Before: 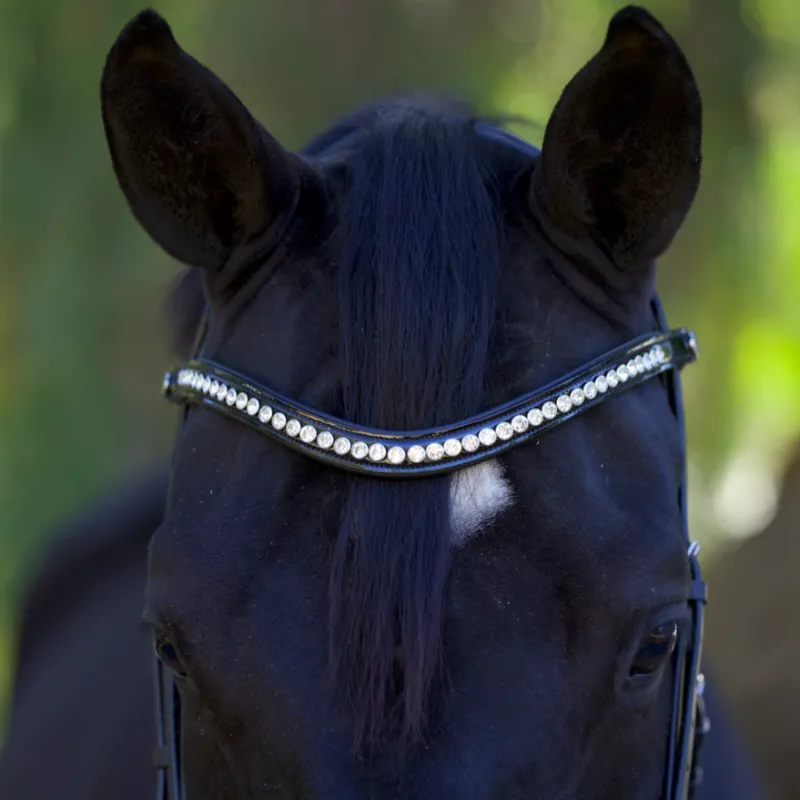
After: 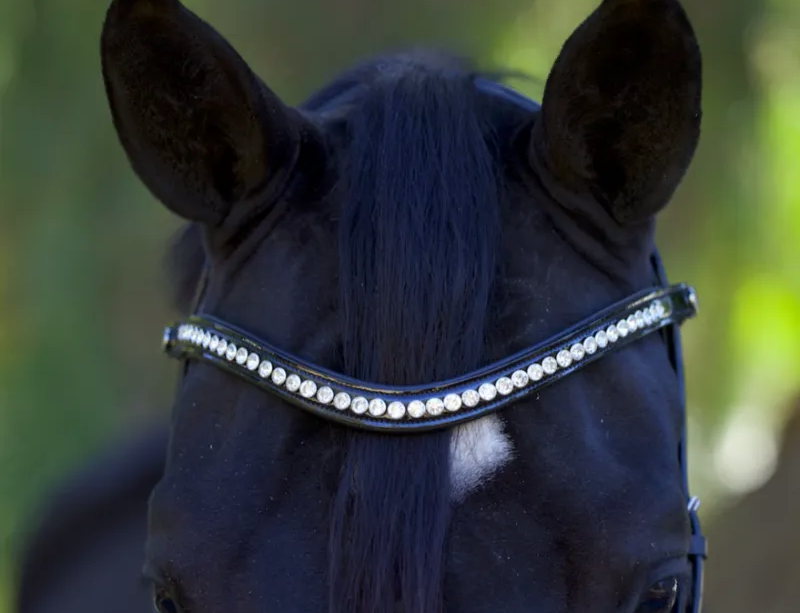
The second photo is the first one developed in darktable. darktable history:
crop: top 5.667%, bottom 17.637%
white balance: red 0.982, blue 1.018
